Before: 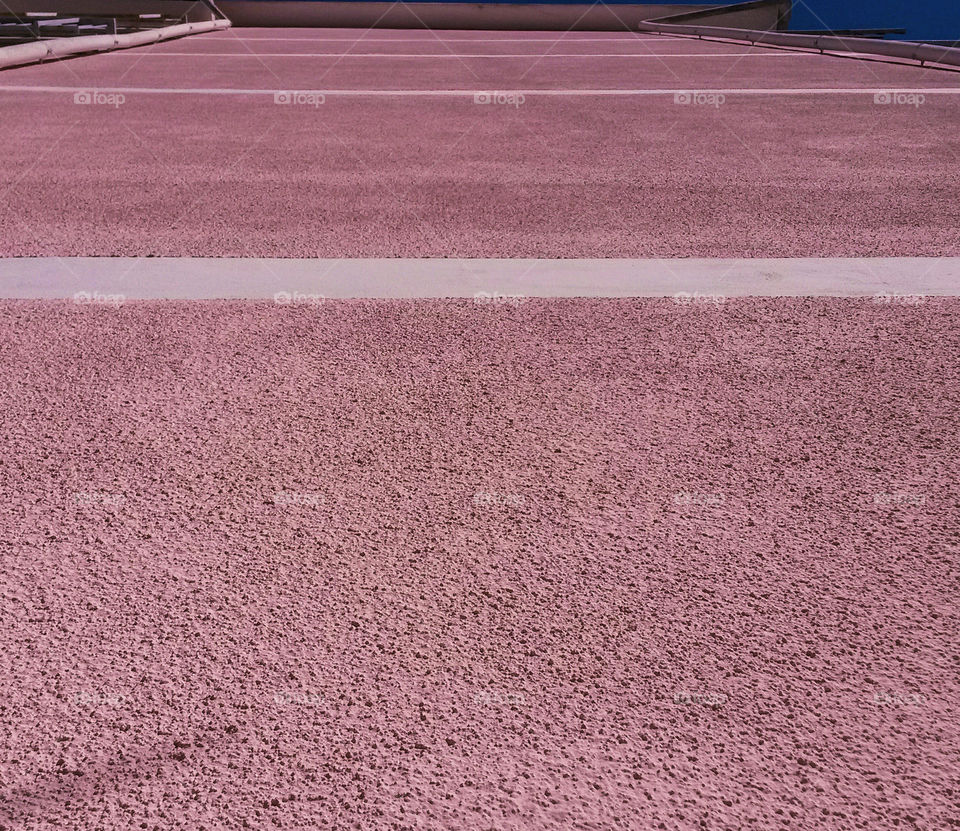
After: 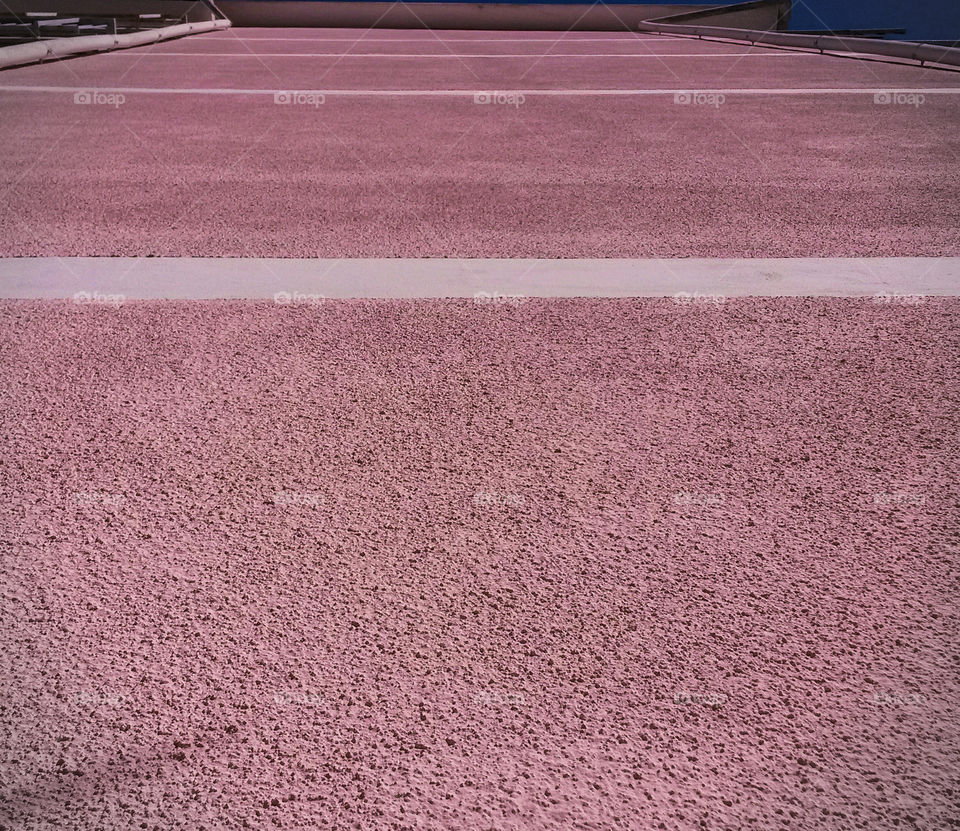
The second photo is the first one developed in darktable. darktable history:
vignetting: fall-off start 91.33%
